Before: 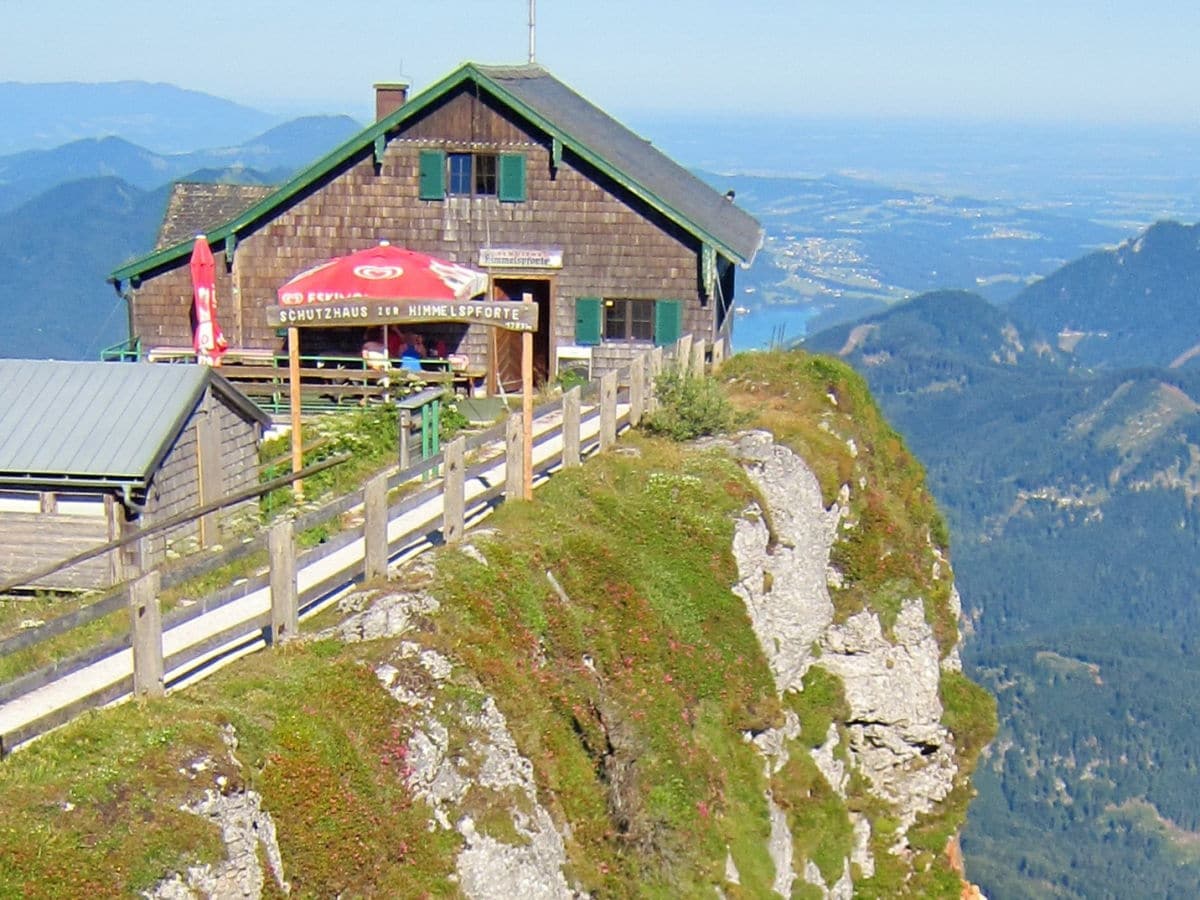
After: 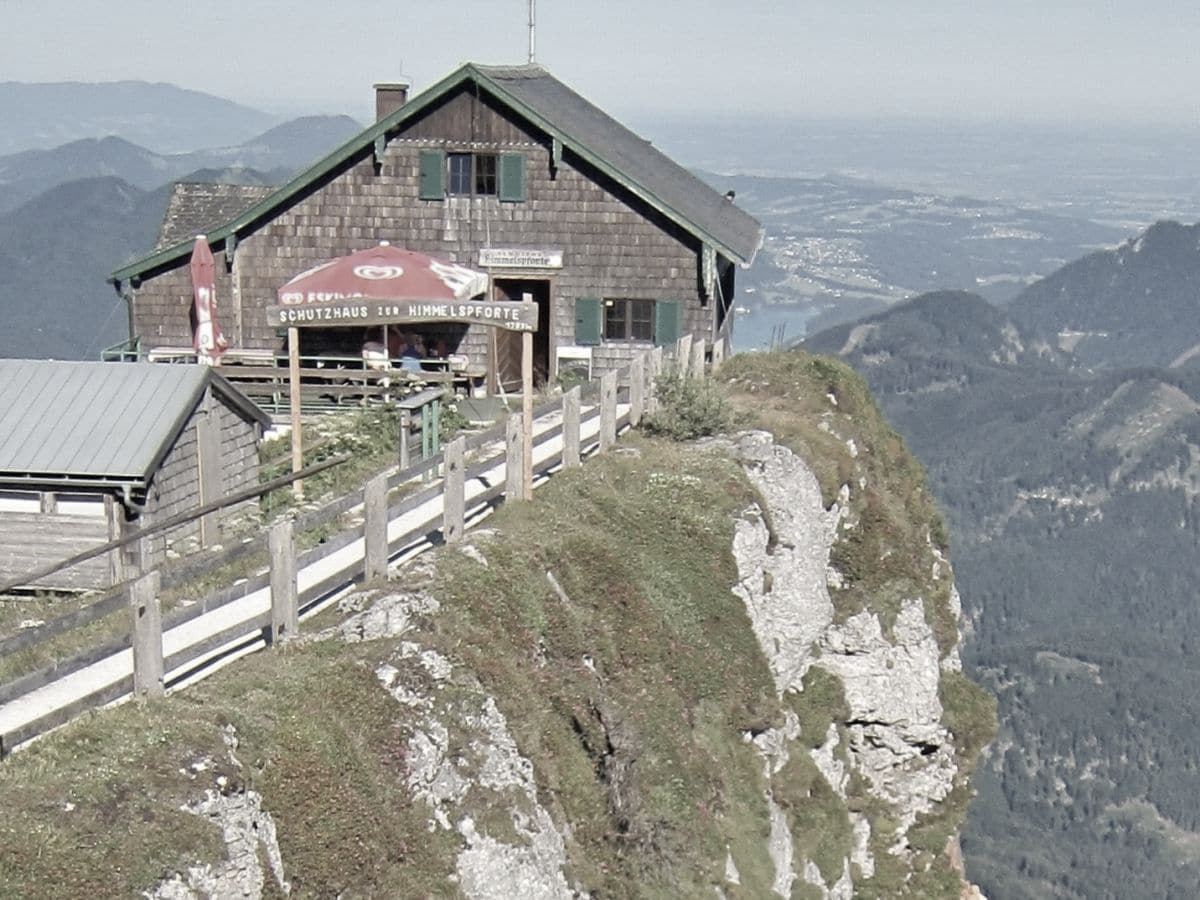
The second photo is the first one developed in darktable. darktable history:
shadows and highlights: shadows 47.5, highlights -41.01, highlights color adjustment 89.79%, soften with gaussian
color correction: highlights b* -0.033, saturation 0.294
